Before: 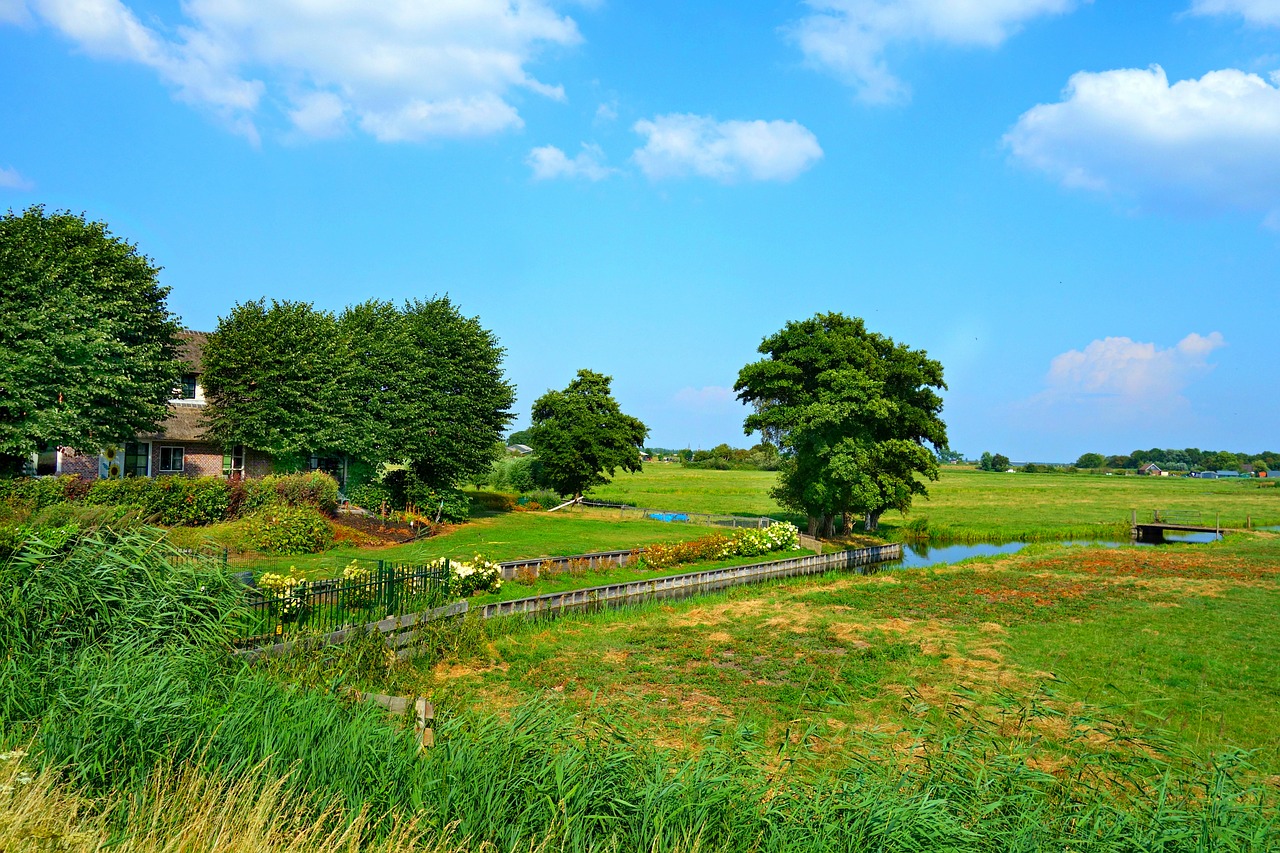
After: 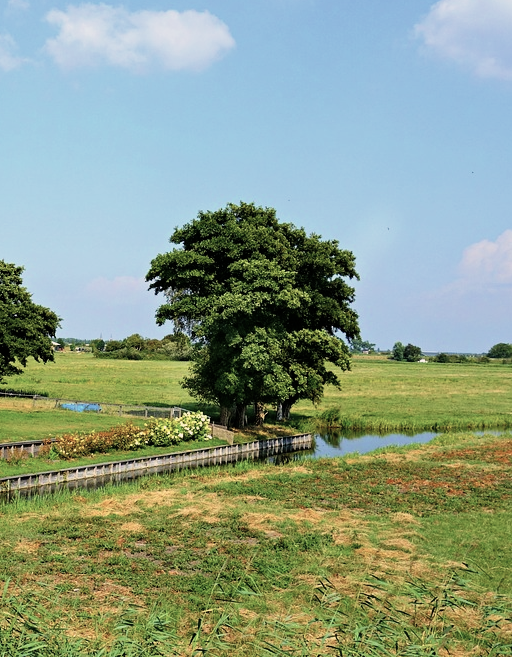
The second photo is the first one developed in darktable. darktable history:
filmic rgb: black relative exposure -8.1 EV, white relative exposure 3.01 EV, threshold 2.95 EV, hardness 5.35, contrast 1.238, enable highlight reconstruction true
crop: left 45.952%, top 13.009%, right 13.992%, bottom 9.886%
color correction: highlights a* 5.58, highlights b* 5.2, saturation 0.679
